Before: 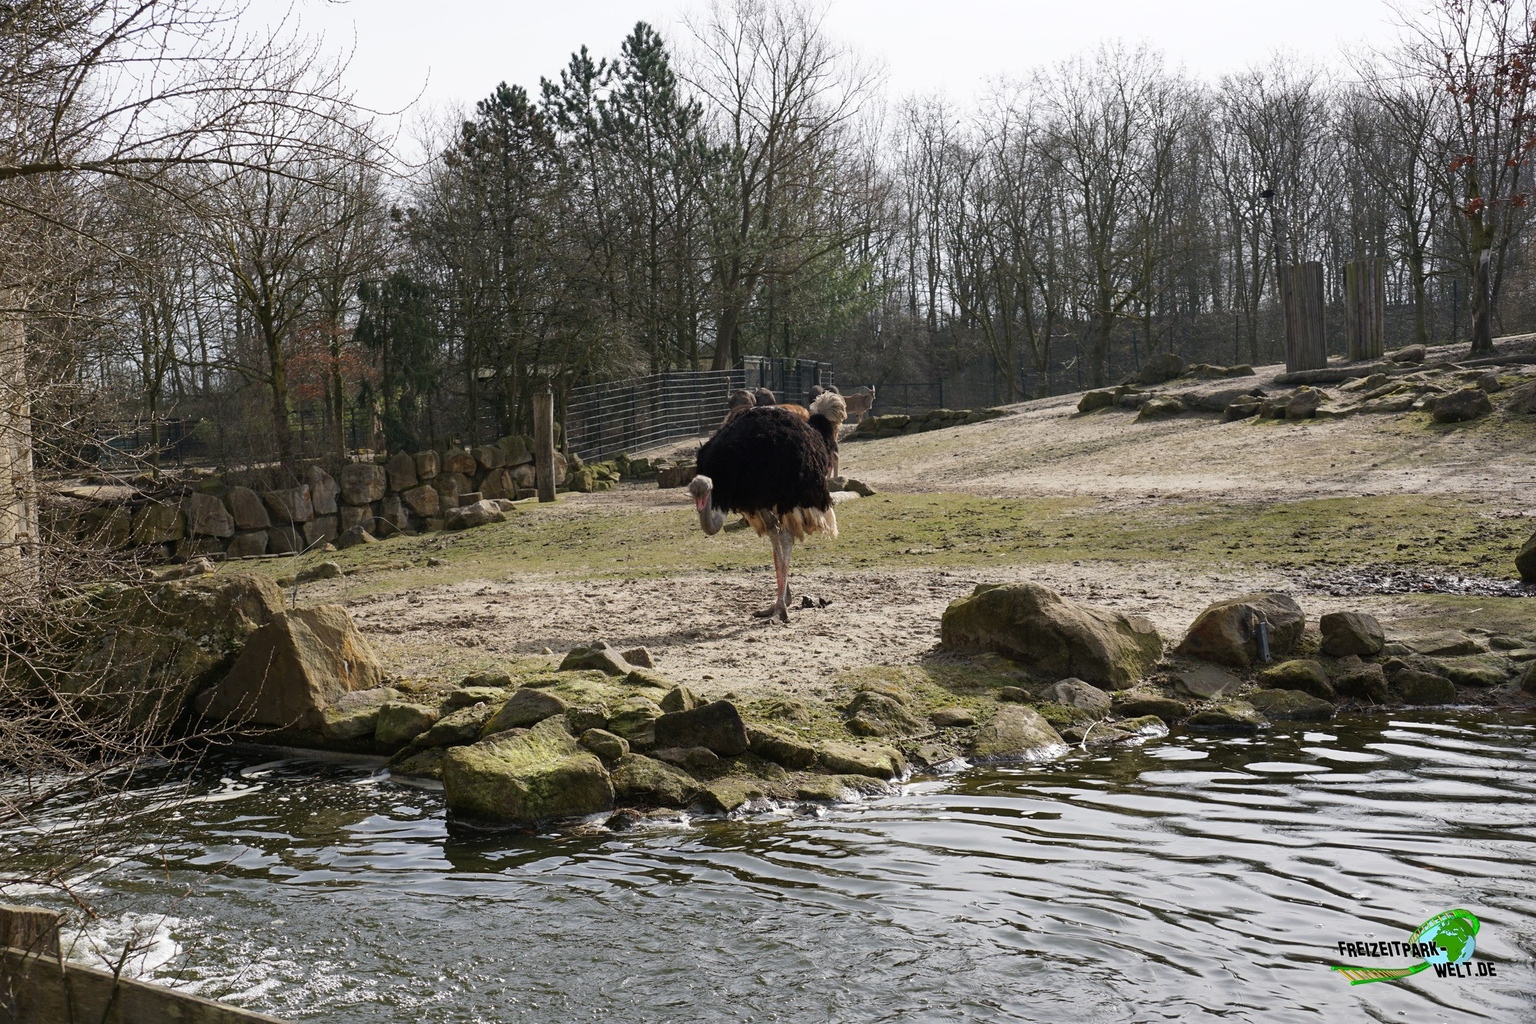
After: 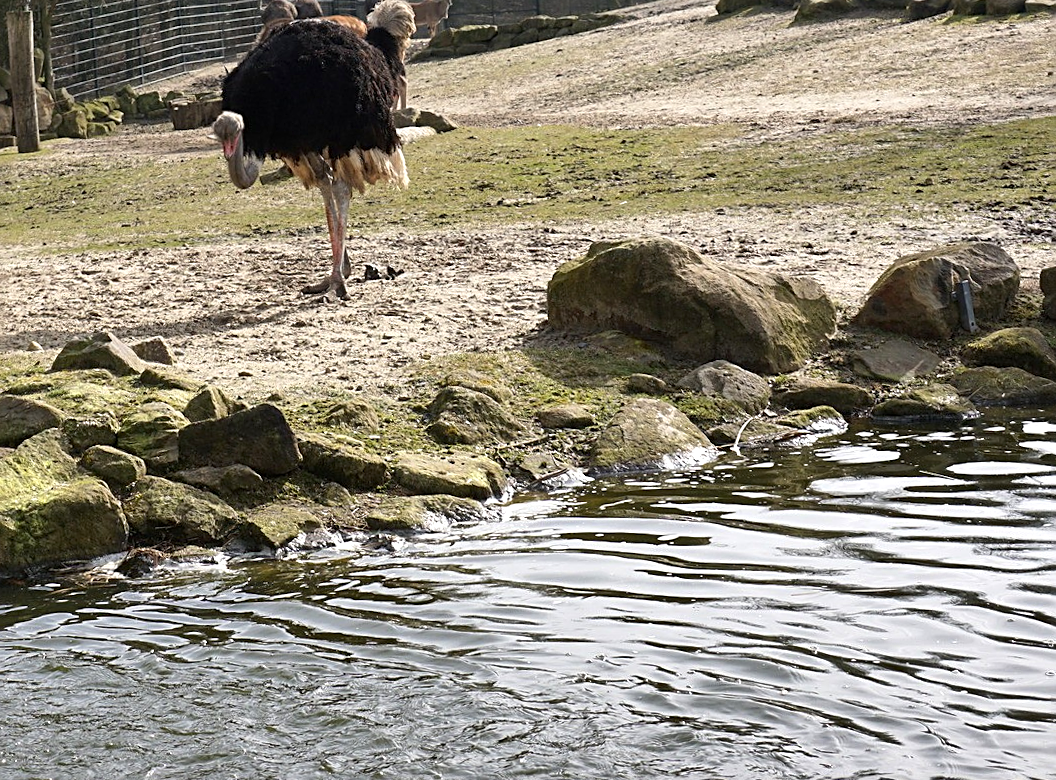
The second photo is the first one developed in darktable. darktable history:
exposure: black level correction 0.001, exposure 0.5 EV, compensate exposure bias true, compensate highlight preservation false
crop: left 34.479%, top 38.822%, right 13.718%, bottom 5.172%
sharpen: on, module defaults
shadows and highlights: soften with gaussian
rotate and perspective: rotation -1.75°, automatic cropping off
